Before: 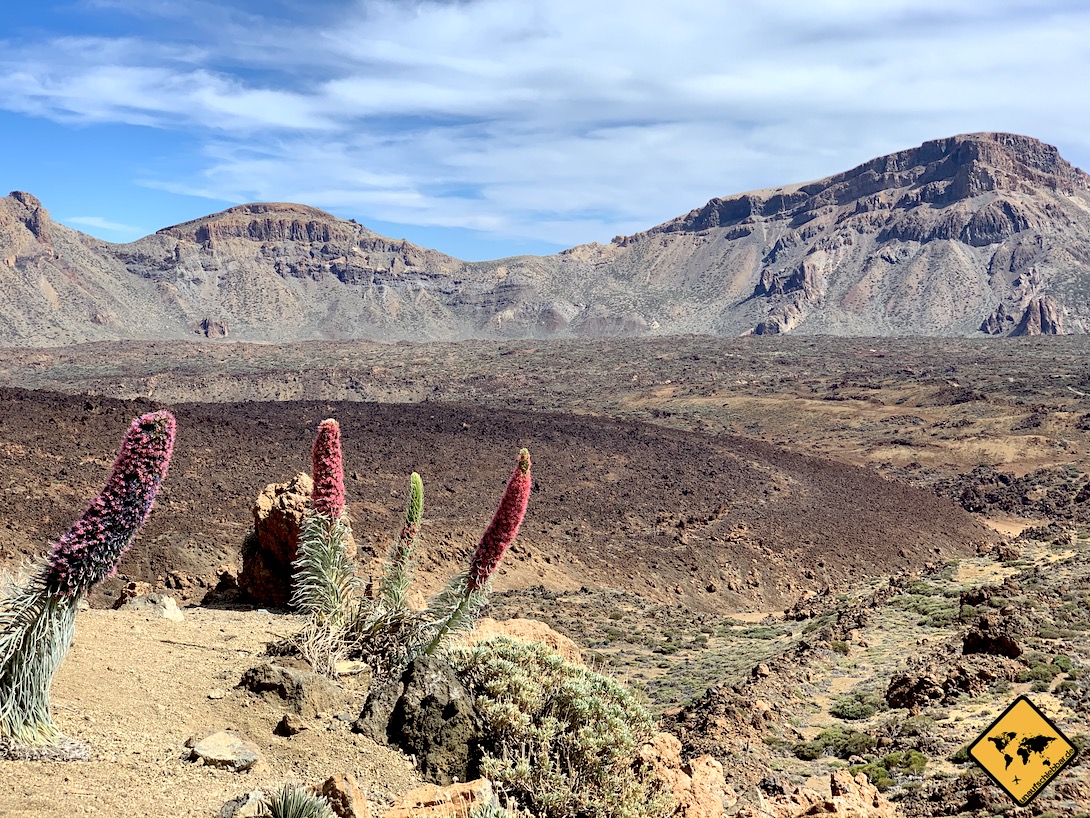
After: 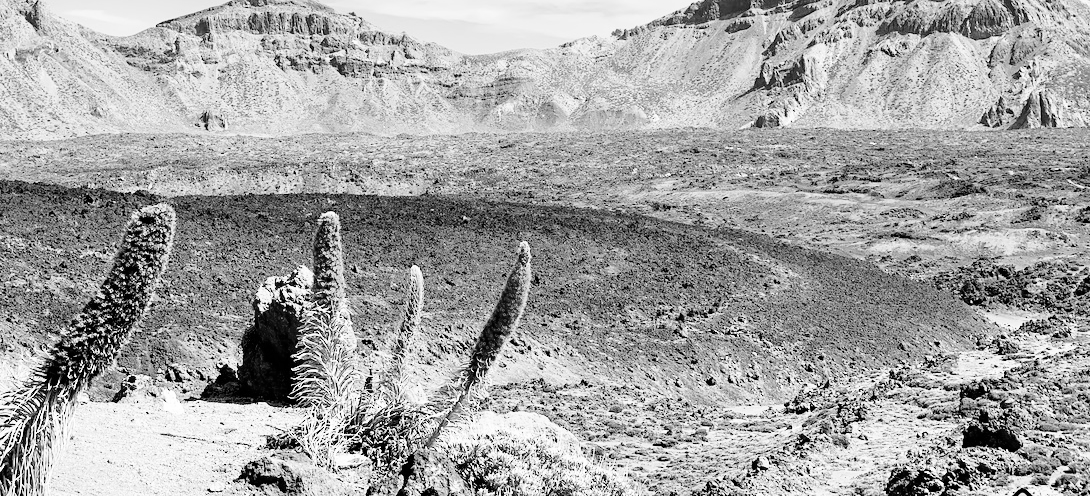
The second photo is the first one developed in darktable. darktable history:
velvia: strength 50%
crop and rotate: top 25.357%, bottom 13.942%
monochrome: on, module defaults
color zones: curves: ch1 [(0, 0.292) (0.001, 0.292) (0.2, 0.264) (0.4, 0.248) (0.6, 0.248) (0.8, 0.264) (0.999, 0.292) (1, 0.292)]
base curve: curves: ch0 [(0, 0) (0.028, 0.03) (0.121, 0.232) (0.46, 0.748) (0.859, 0.968) (1, 1)], preserve colors none
